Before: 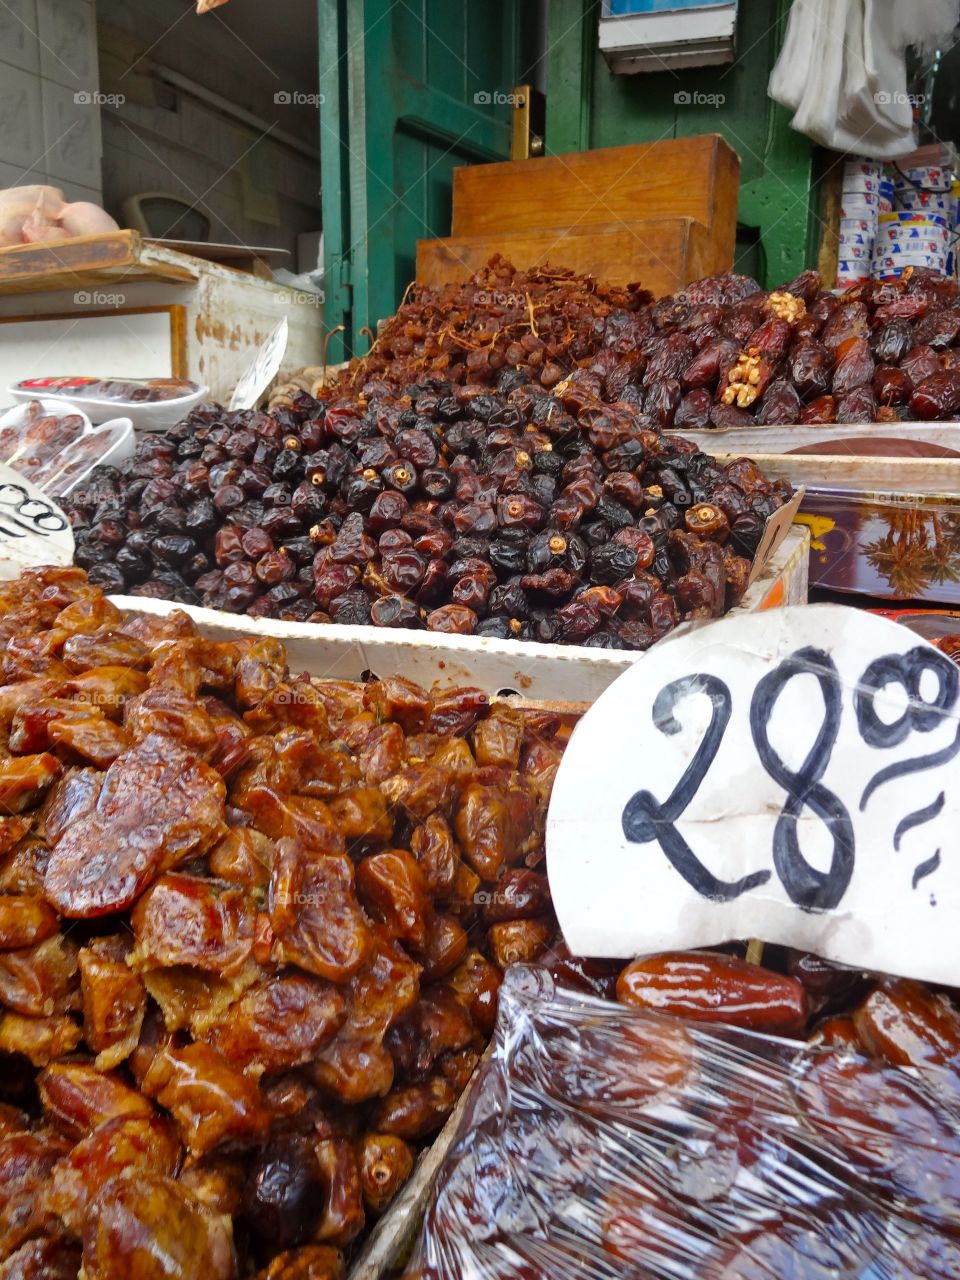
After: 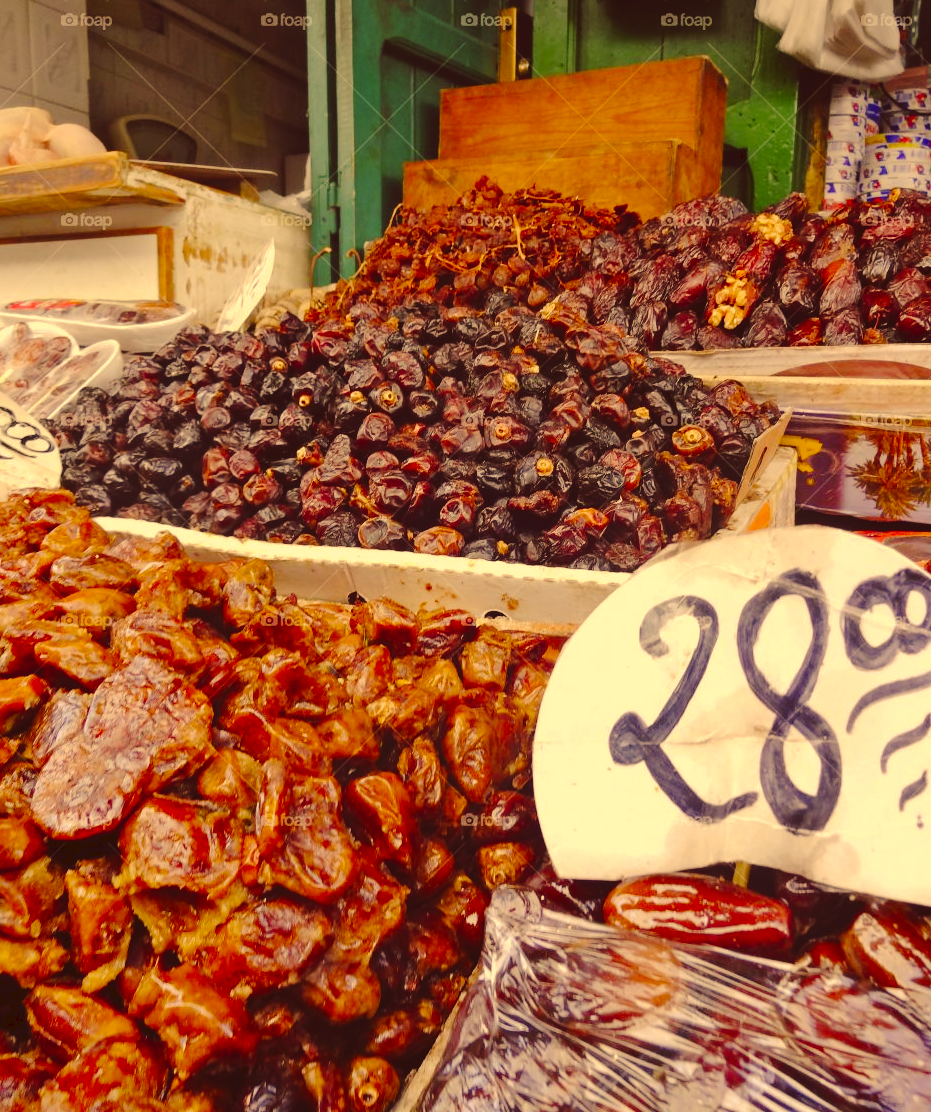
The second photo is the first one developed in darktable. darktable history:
crop: left 1.359%, top 6.116%, right 1.629%, bottom 7.001%
color correction: highlights a* 9.69, highlights b* 39.39, shadows a* 14.07, shadows b* 3.61
tone curve: curves: ch0 [(0, 0) (0.003, 0.077) (0.011, 0.08) (0.025, 0.083) (0.044, 0.095) (0.069, 0.106) (0.1, 0.12) (0.136, 0.144) (0.177, 0.185) (0.224, 0.231) (0.277, 0.297) (0.335, 0.382) (0.399, 0.471) (0.468, 0.553) (0.543, 0.623) (0.623, 0.689) (0.709, 0.75) (0.801, 0.81) (0.898, 0.873) (1, 1)], preserve colors none
